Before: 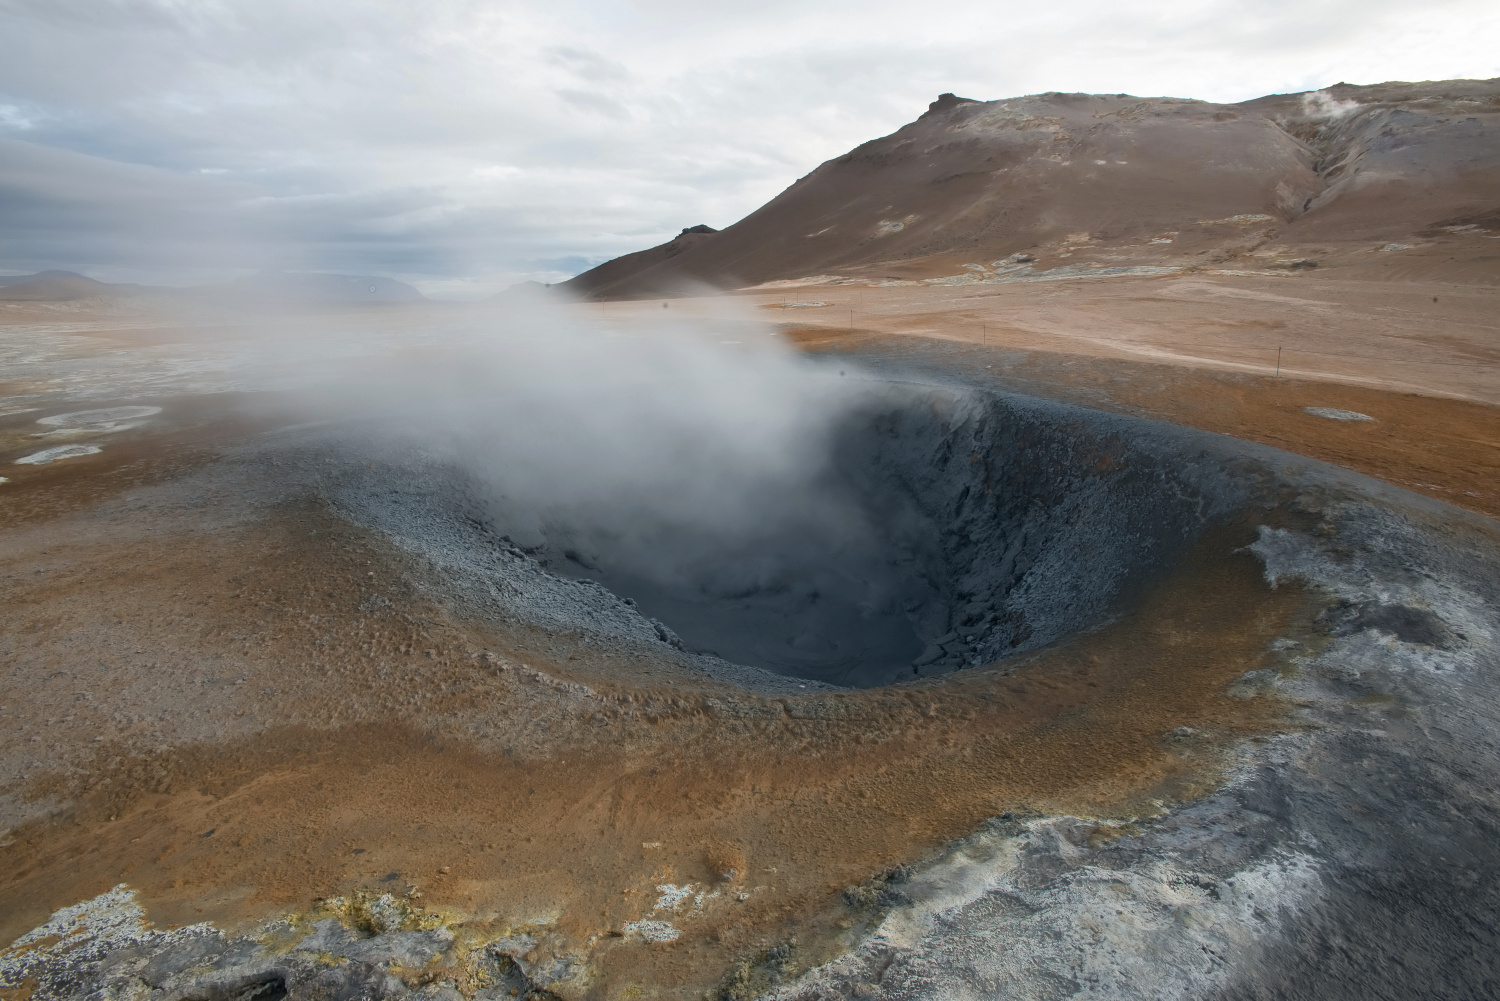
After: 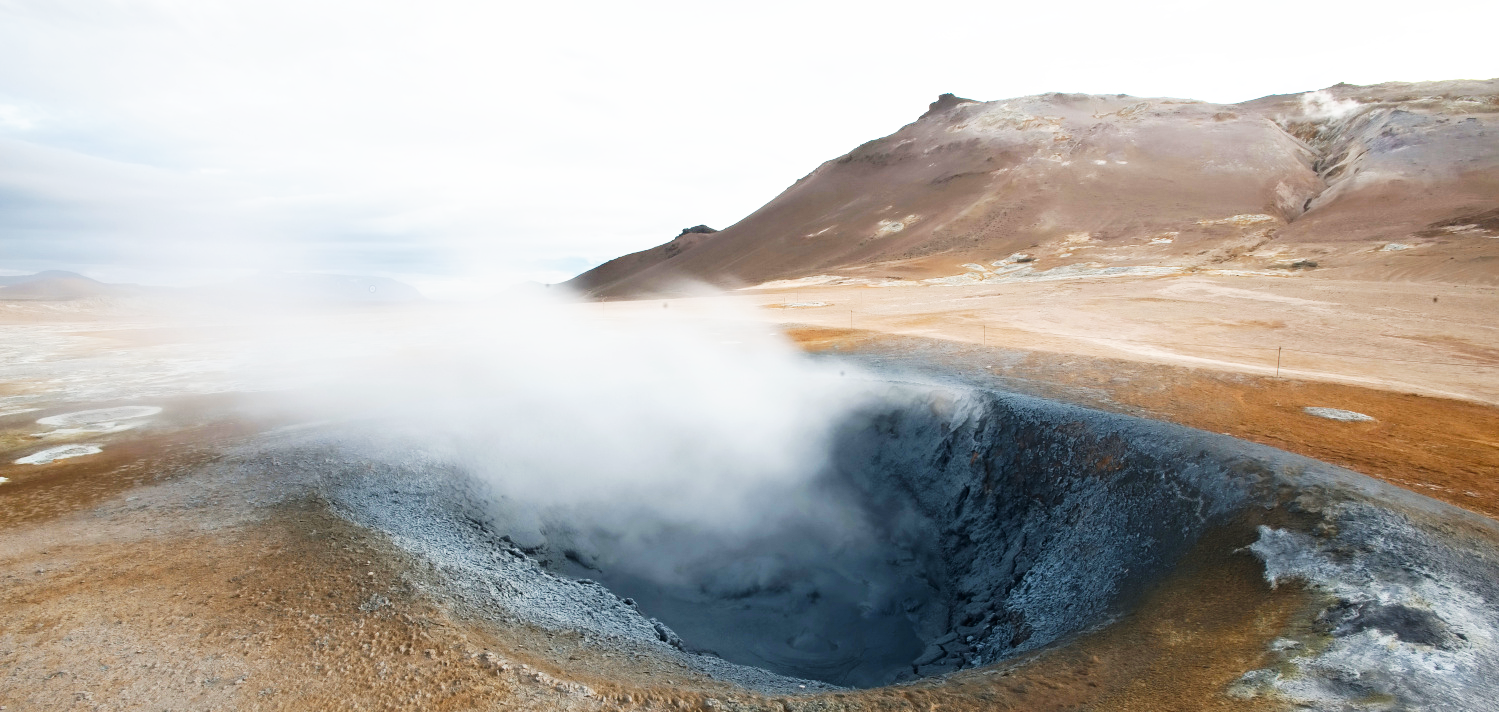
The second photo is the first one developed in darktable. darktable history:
base curve: curves: ch0 [(0, 0) (0.007, 0.004) (0.027, 0.03) (0.046, 0.07) (0.207, 0.54) (0.442, 0.872) (0.673, 0.972) (1, 1)], preserve colors none
crop: bottom 28.808%
